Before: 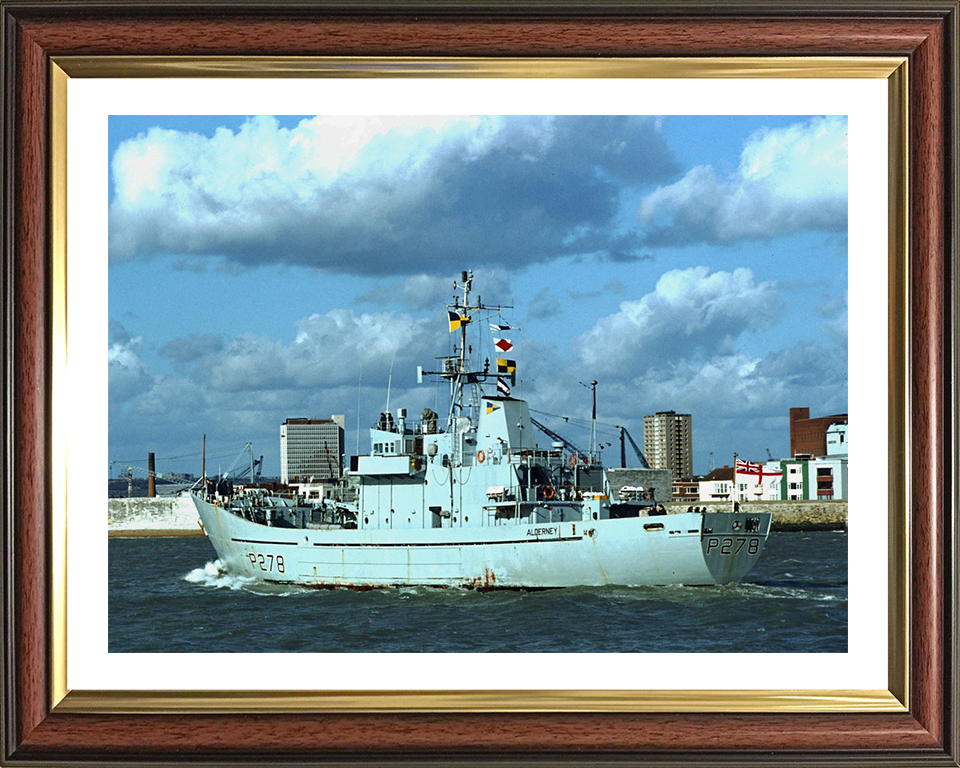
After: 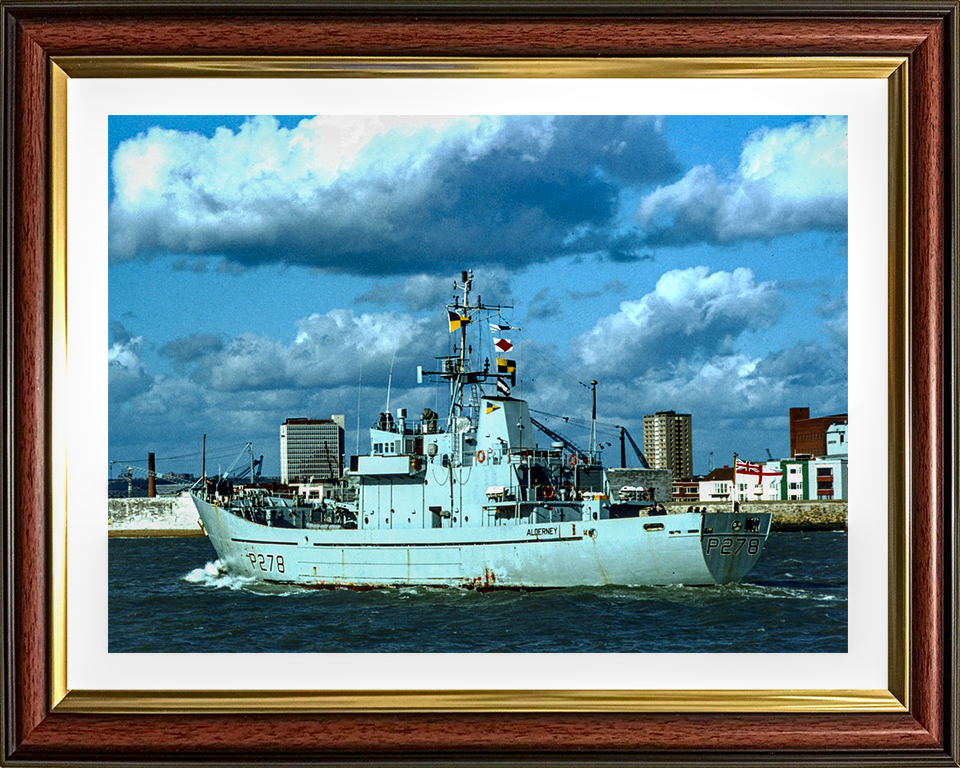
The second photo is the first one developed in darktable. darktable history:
contrast brightness saturation: contrast 0.12, brightness -0.12, saturation 0.2
shadows and highlights: shadows 37.27, highlights -28.18, soften with gaussian
local contrast: highlights 35%, detail 135%
